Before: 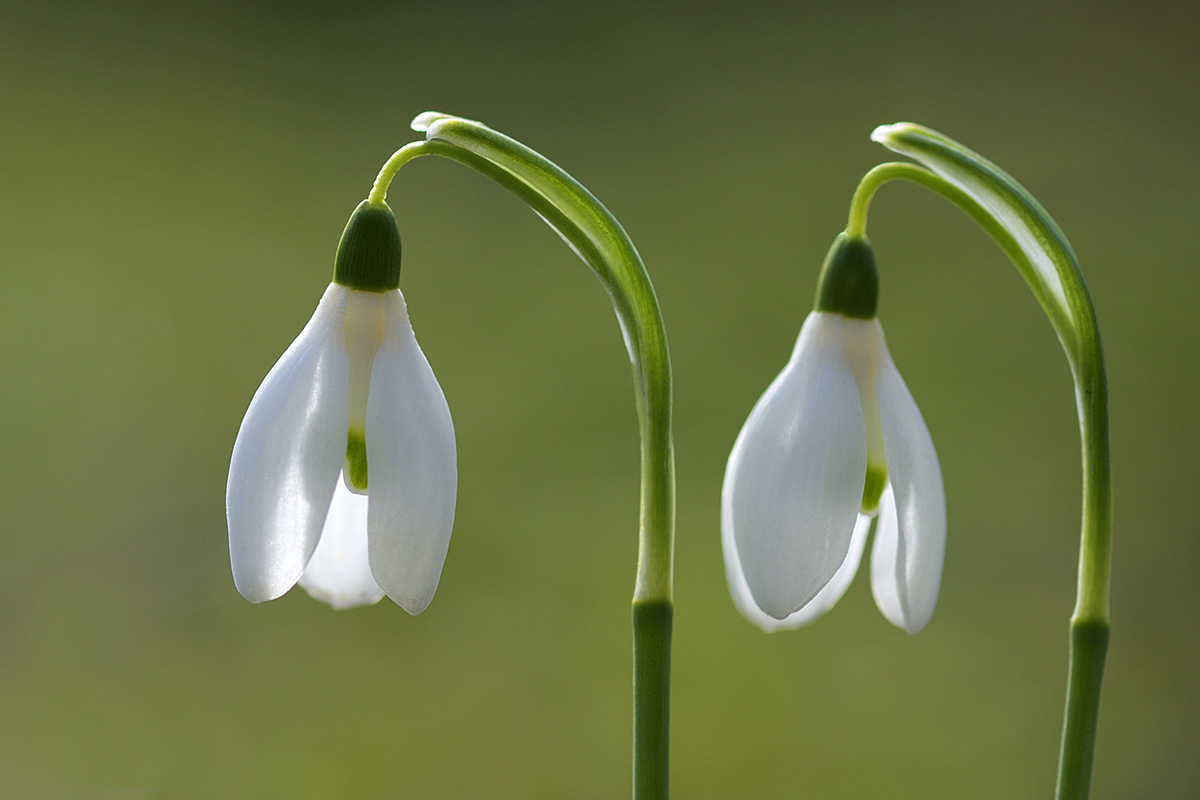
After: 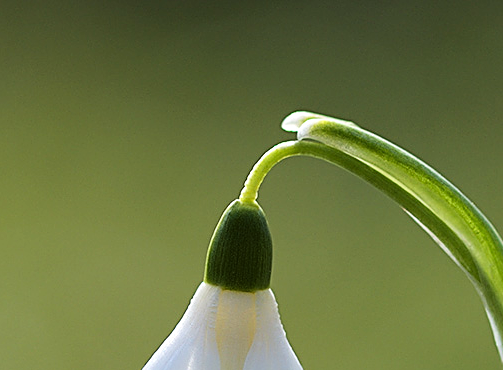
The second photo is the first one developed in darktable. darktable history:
sharpen: on, module defaults
crop and rotate: left 10.817%, top 0.062%, right 47.194%, bottom 53.626%
tone curve: curves: ch0 [(0, 0) (0.004, 0.001) (0.133, 0.112) (0.325, 0.362) (0.832, 0.893) (1, 1)], color space Lab, linked channels, preserve colors none
